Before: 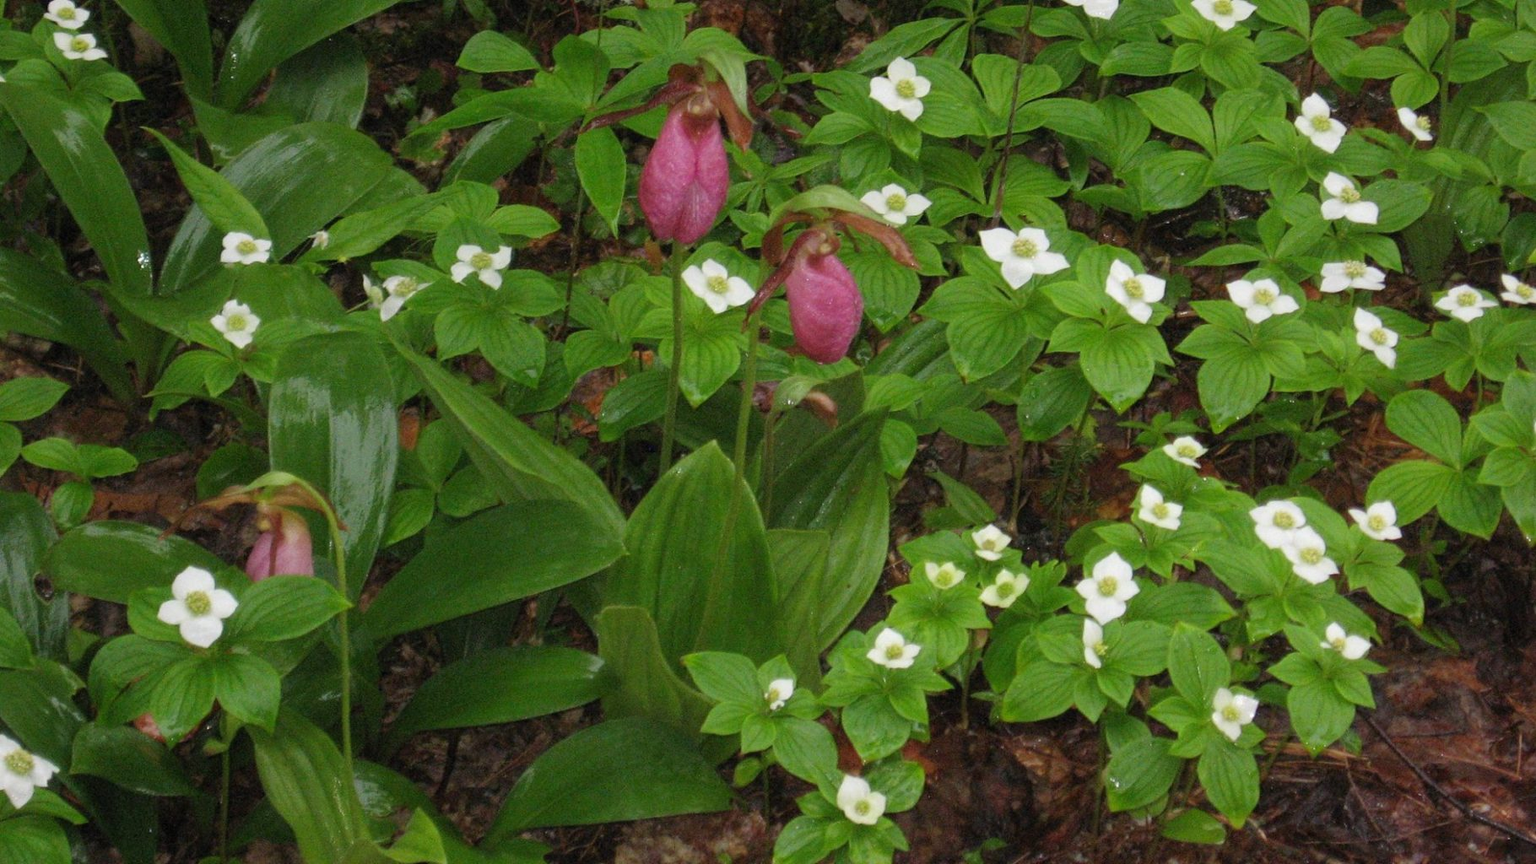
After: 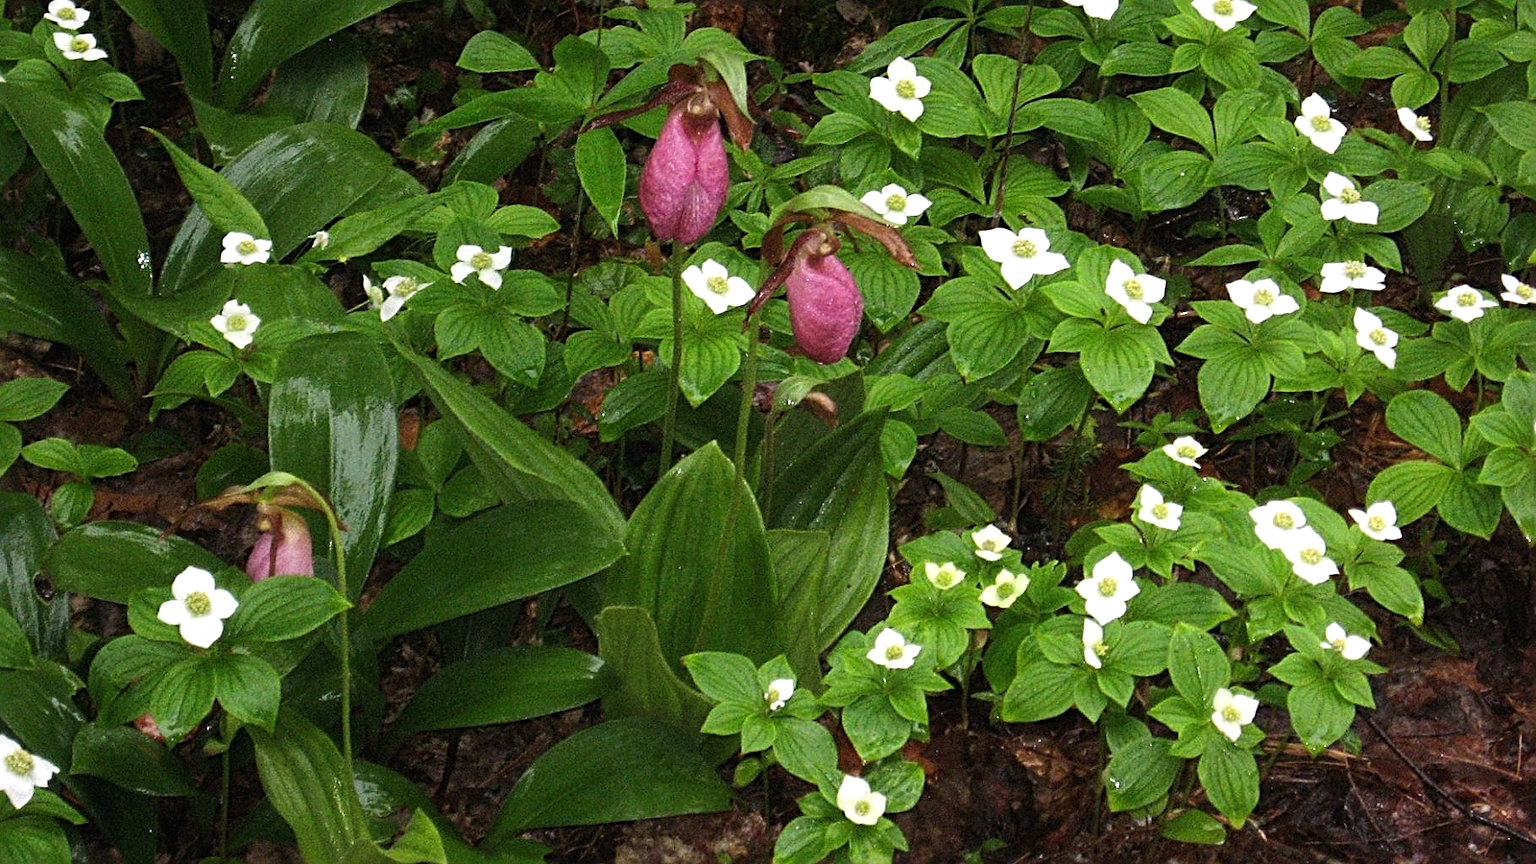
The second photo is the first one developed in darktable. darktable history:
sharpen: radius 2.676, amount 0.669
white balance: red 1.009, blue 1.027
tone equalizer: -8 EV -0.75 EV, -7 EV -0.7 EV, -6 EV -0.6 EV, -5 EV -0.4 EV, -3 EV 0.4 EV, -2 EV 0.6 EV, -1 EV 0.7 EV, +0 EV 0.75 EV, edges refinement/feathering 500, mask exposure compensation -1.57 EV, preserve details no
